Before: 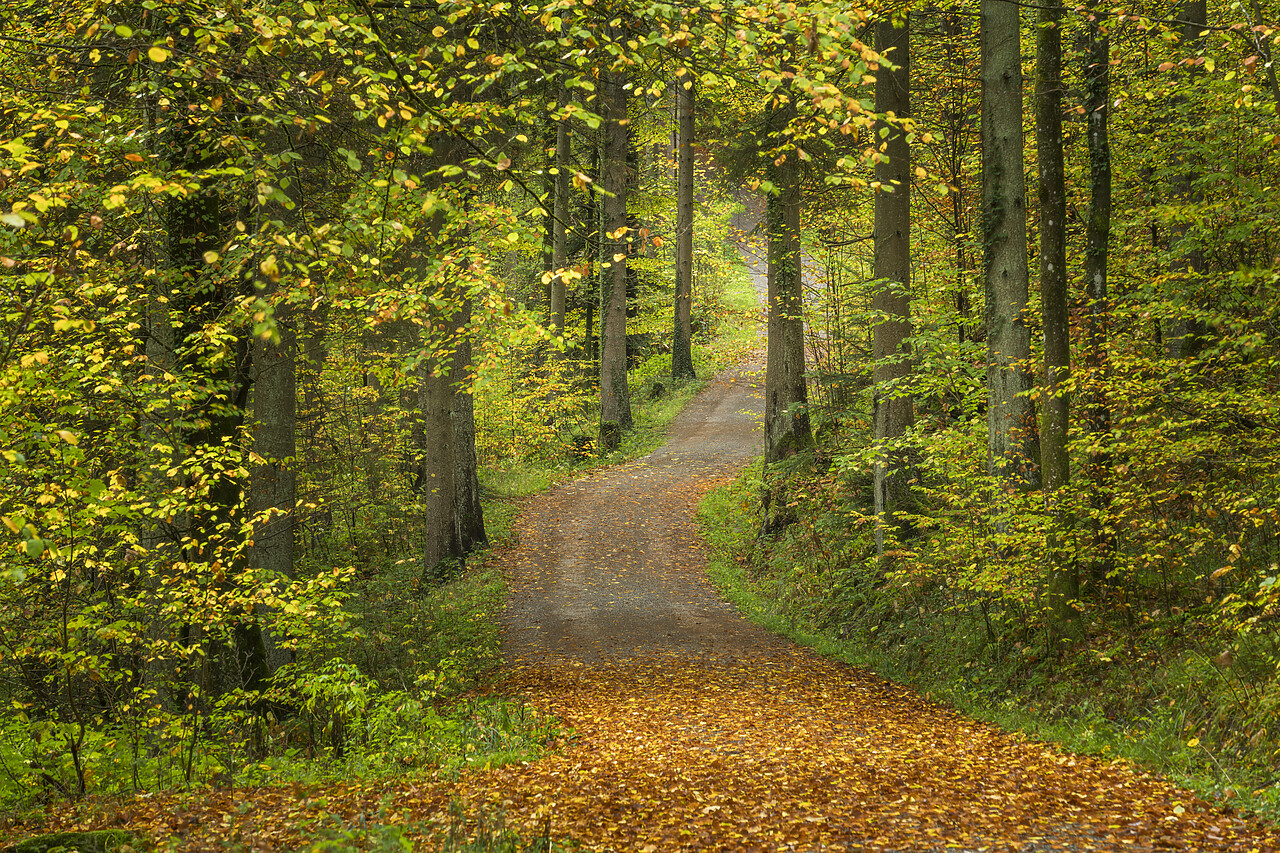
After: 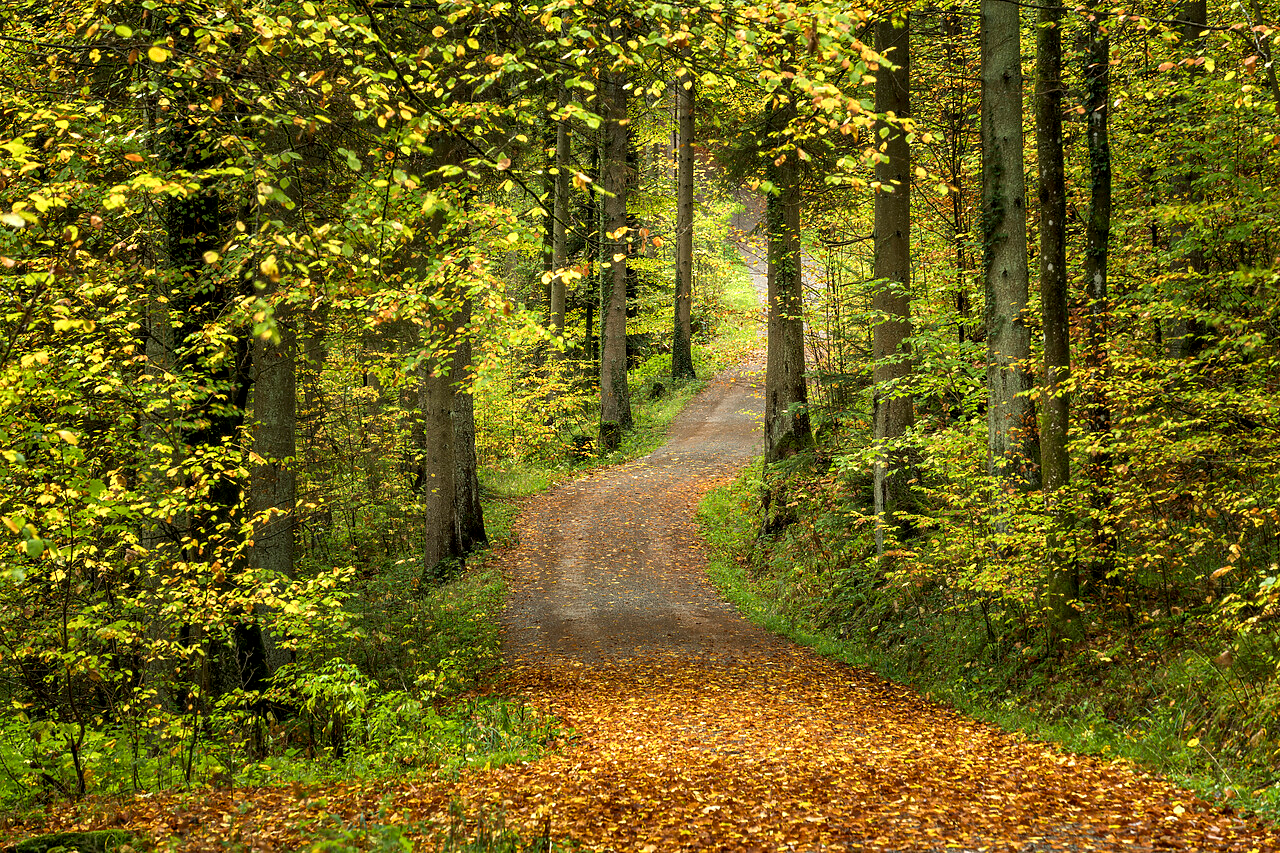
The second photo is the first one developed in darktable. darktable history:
color calibration: illuminant same as pipeline (D50), adaptation none (bypass)
white balance: red 1.009, blue 0.985
contrast equalizer: y [[0.586, 0.584, 0.576, 0.565, 0.552, 0.539], [0.5 ×6], [0.97, 0.959, 0.919, 0.859, 0.789, 0.717], [0 ×6], [0 ×6]]
